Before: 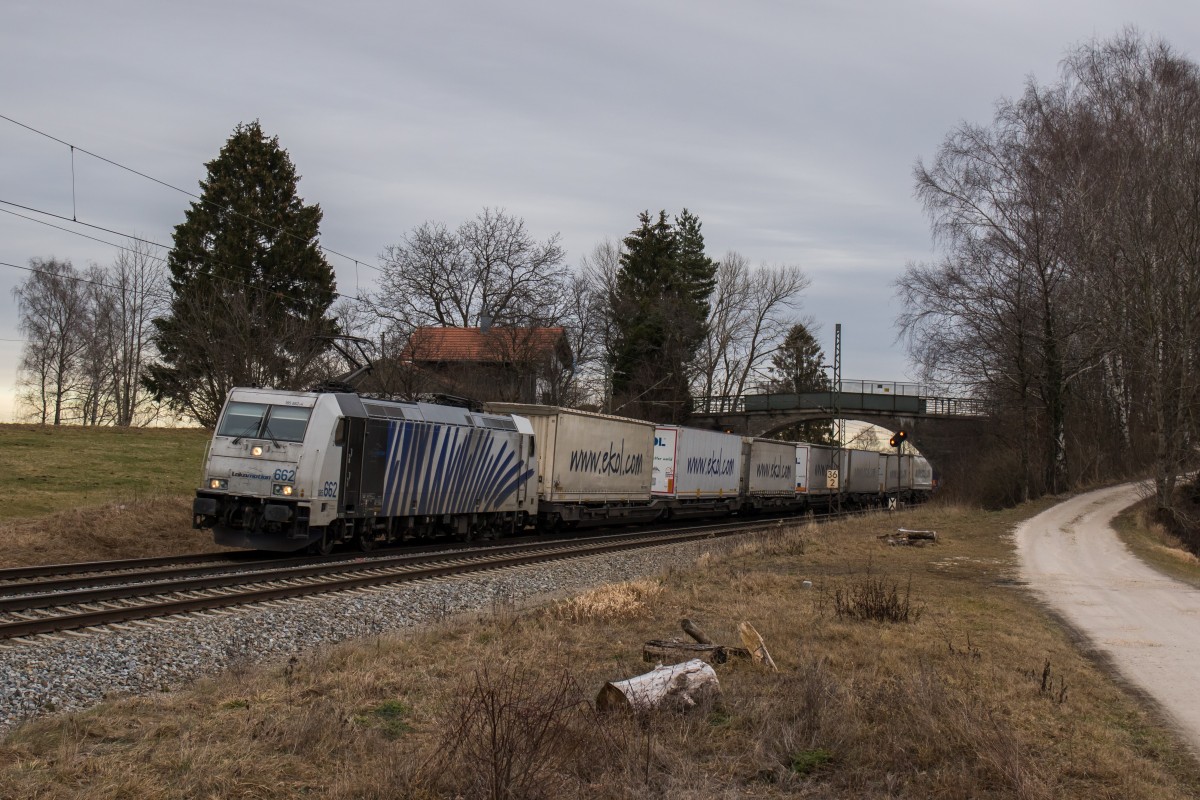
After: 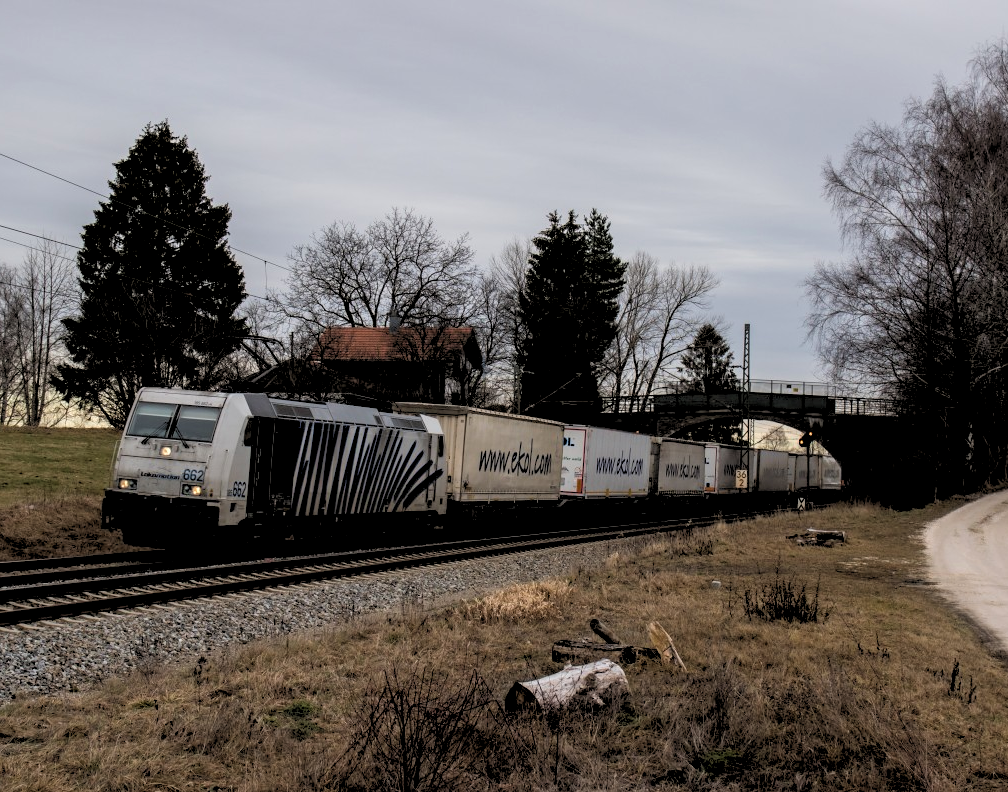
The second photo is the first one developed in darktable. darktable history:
crop: left 7.598%, right 7.873%
rgb levels: levels [[0.029, 0.461, 0.922], [0, 0.5, 1], [0, 0.5, 1]]
